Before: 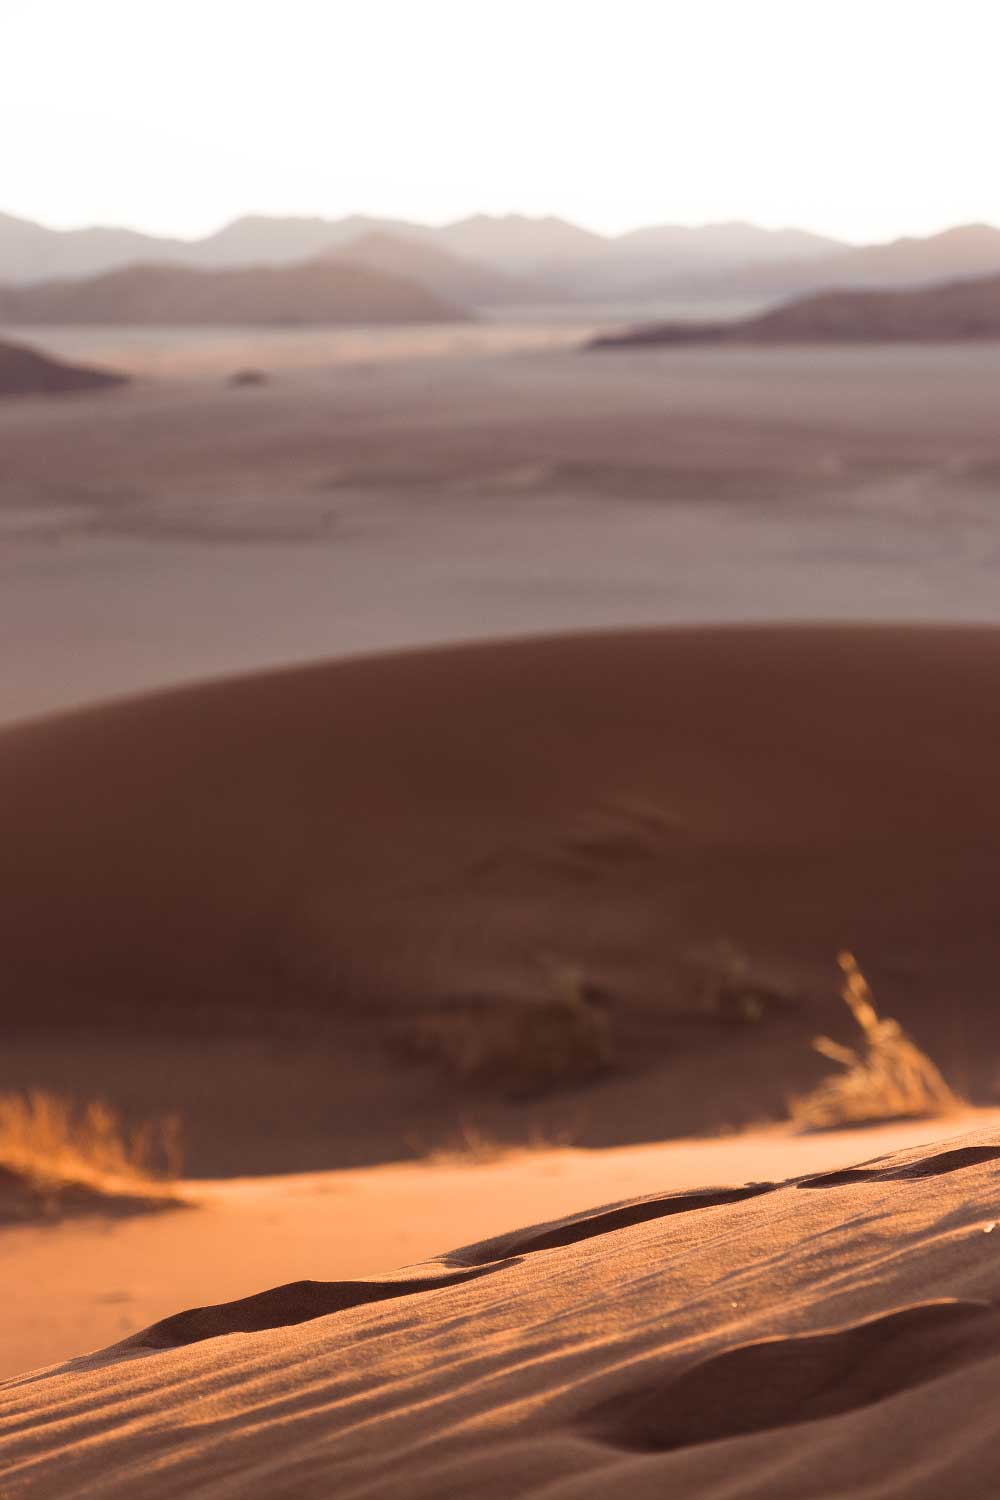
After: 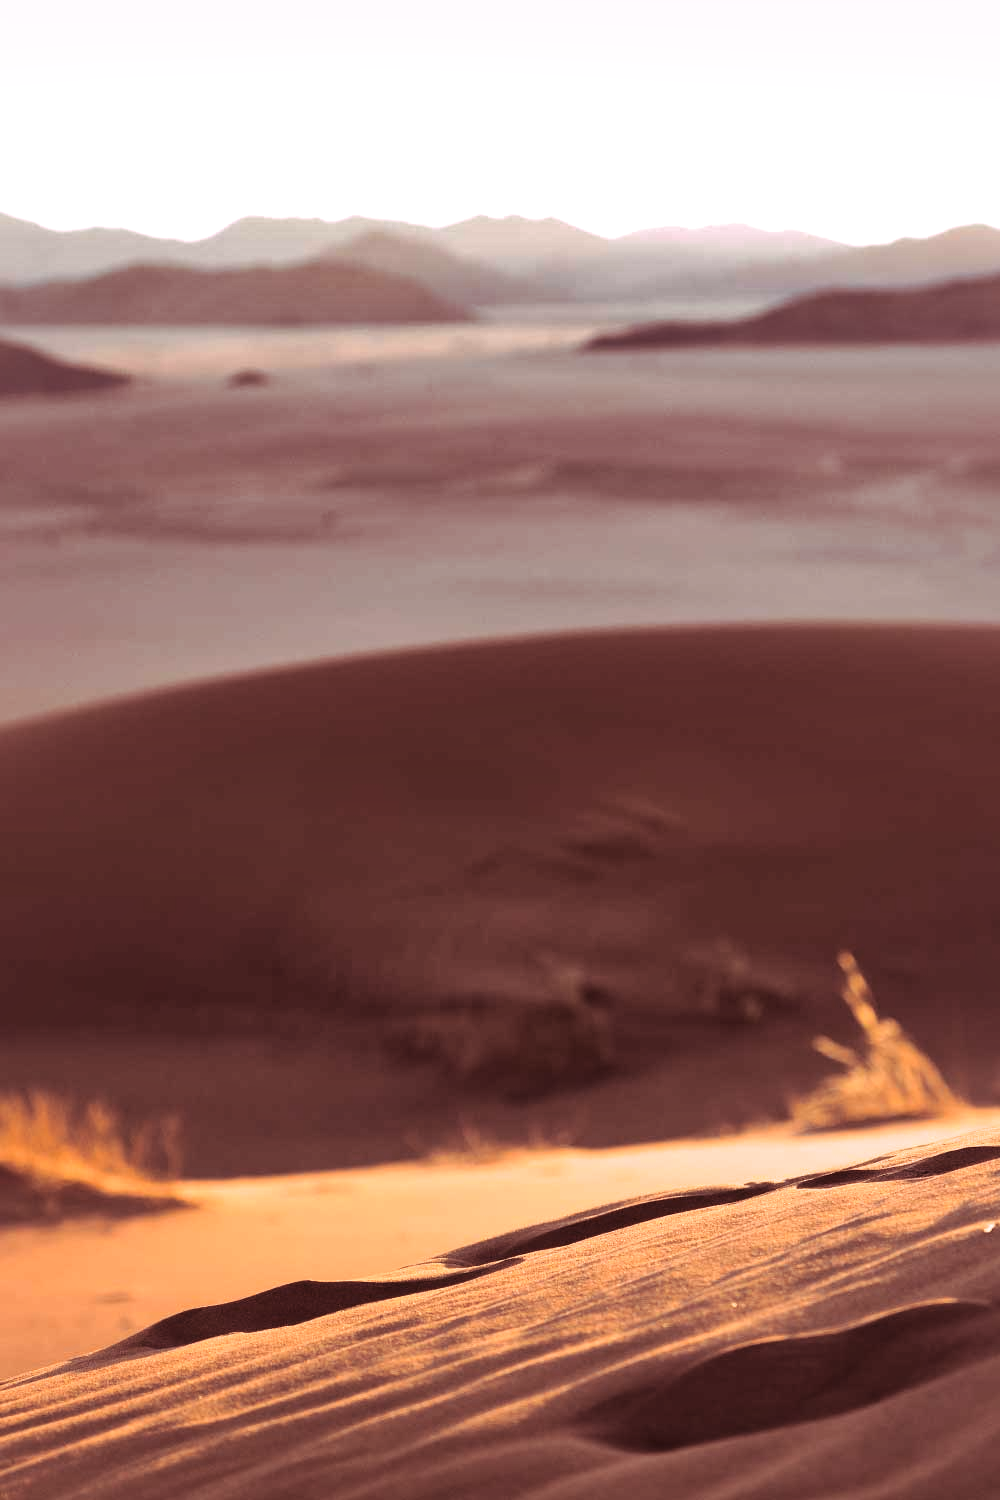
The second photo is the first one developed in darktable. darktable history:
split-toning: highlights › hue 298.8°, highlights › saturation 0.73, compress 41.76%
shadows and highlights: shadows 12, white point adjustment 1.2, soften with gaussian
exposure: exposure 0.258 EV, compensate highlight preservation false
local contrast: mode bilateral grid, contrast 20, coarseness 100, detail 150%, midtone range 0.2
